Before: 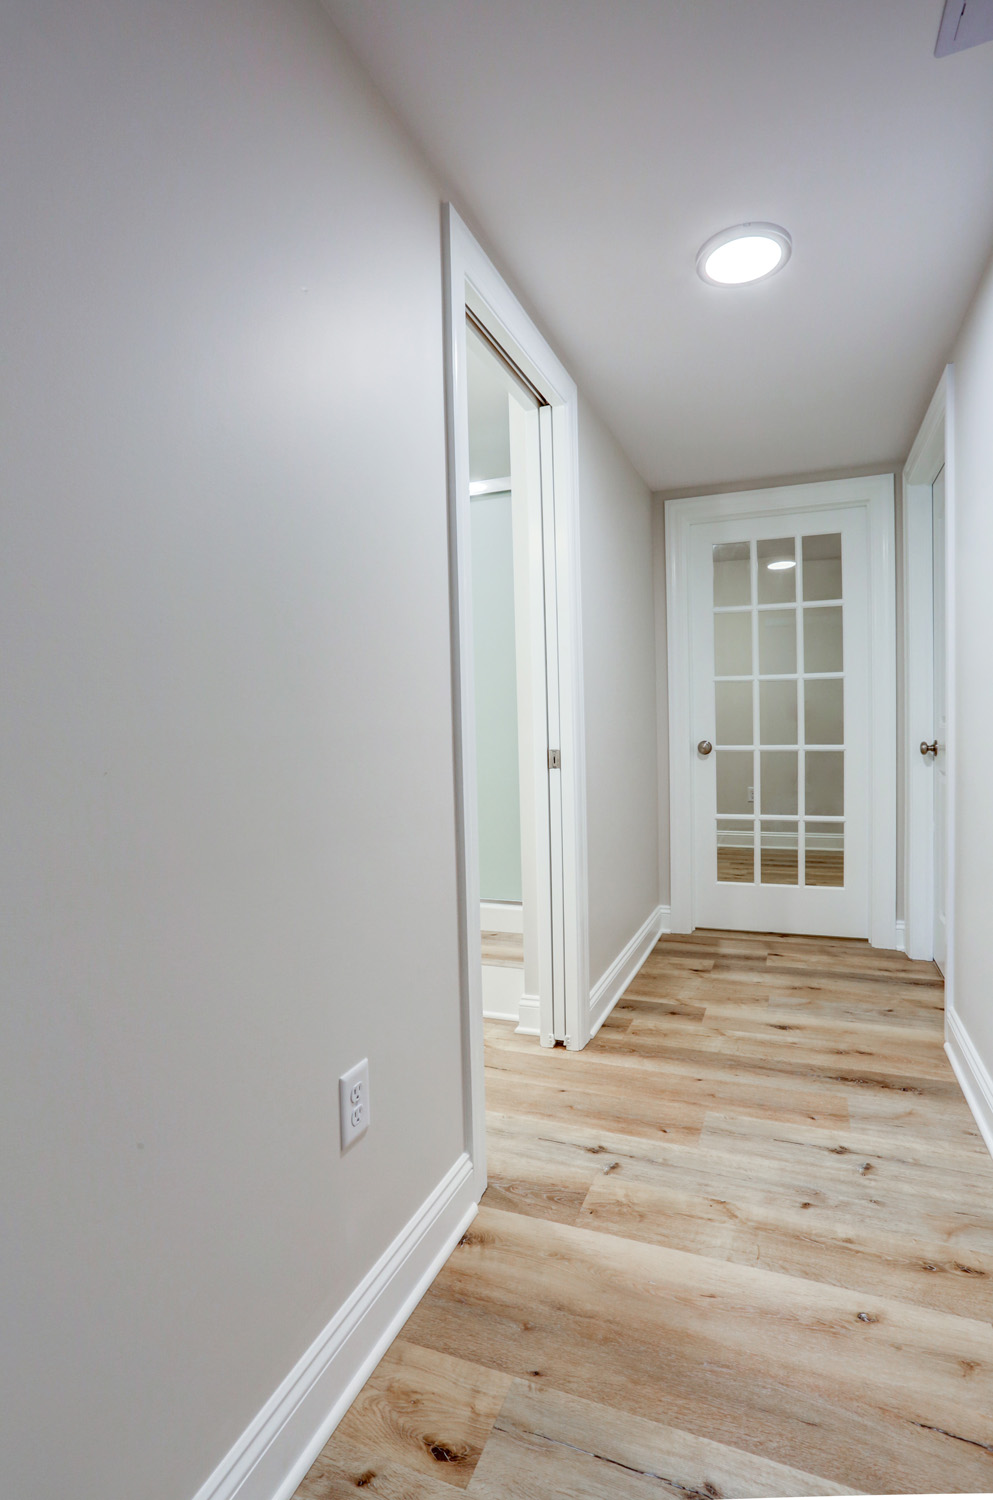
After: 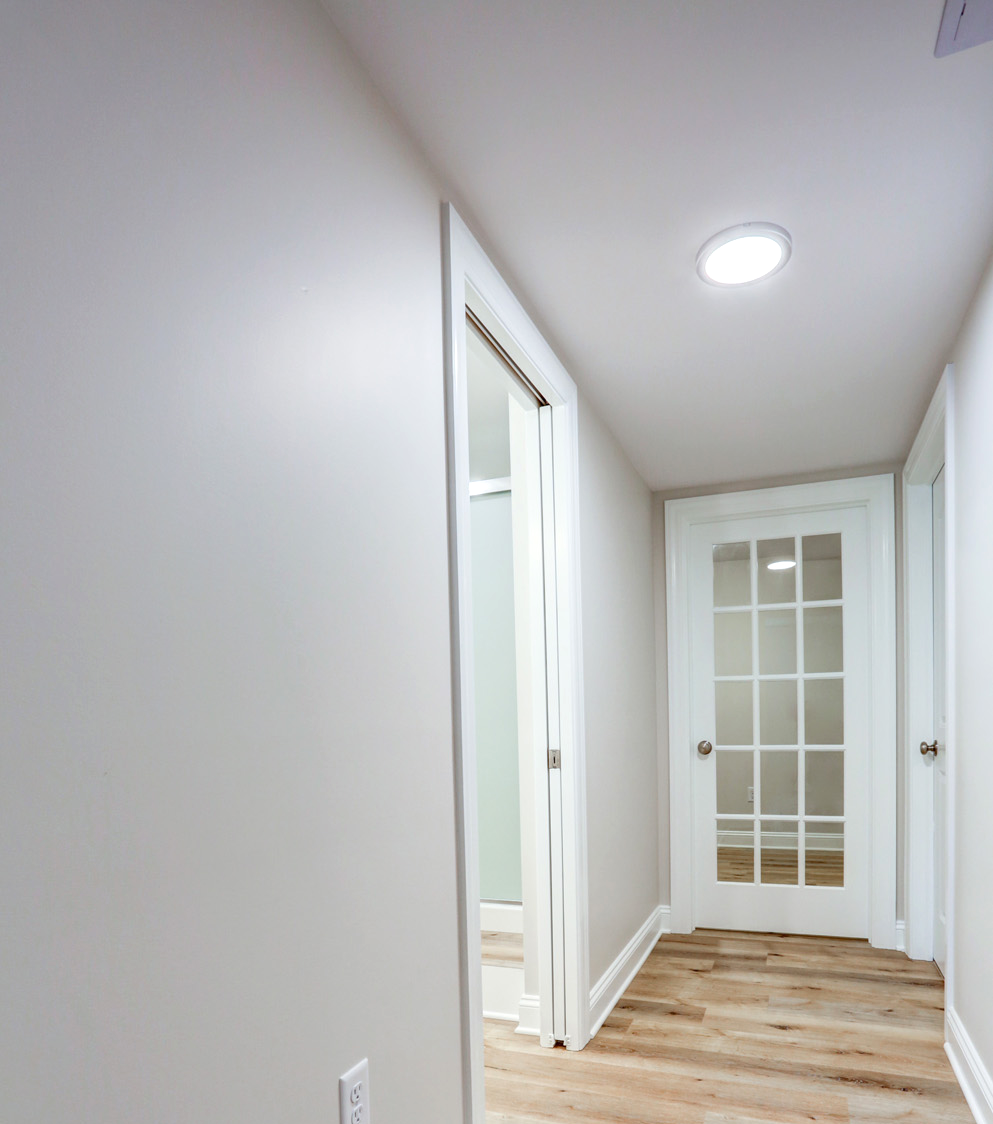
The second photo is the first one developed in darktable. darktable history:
crop: bottom 24.967%
exposure: black level correction 0, exposure 0.2 EV, compensate exposure bias true, compensate highlight preservation false
